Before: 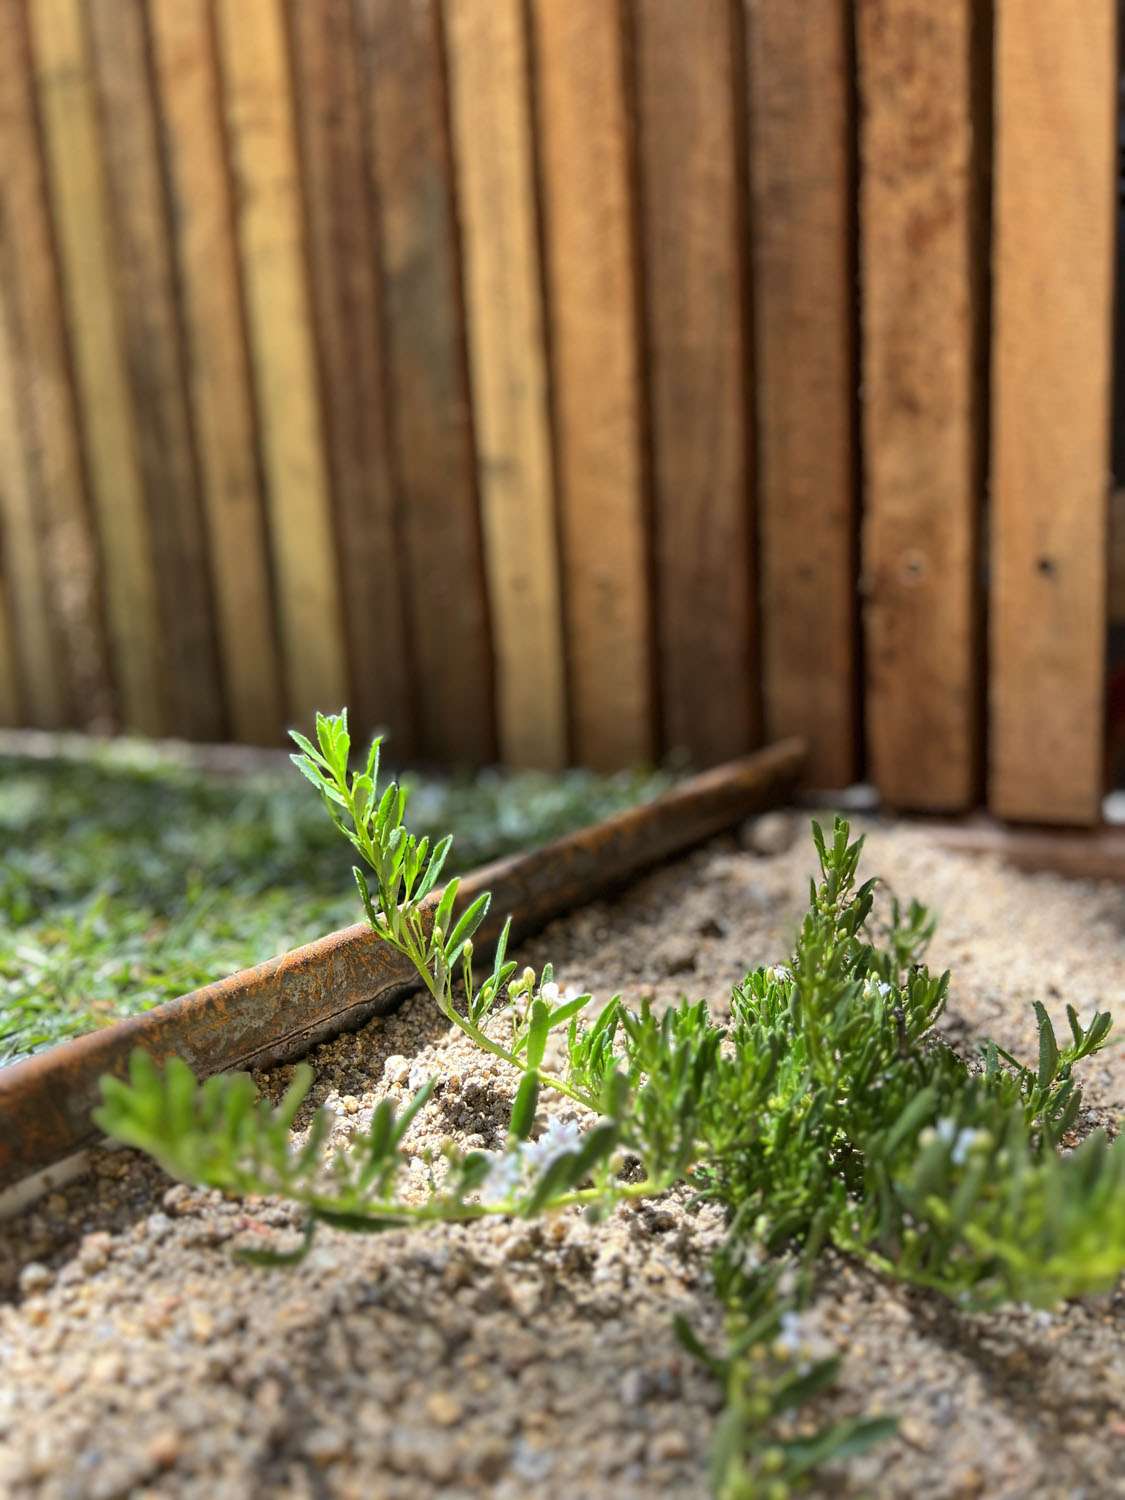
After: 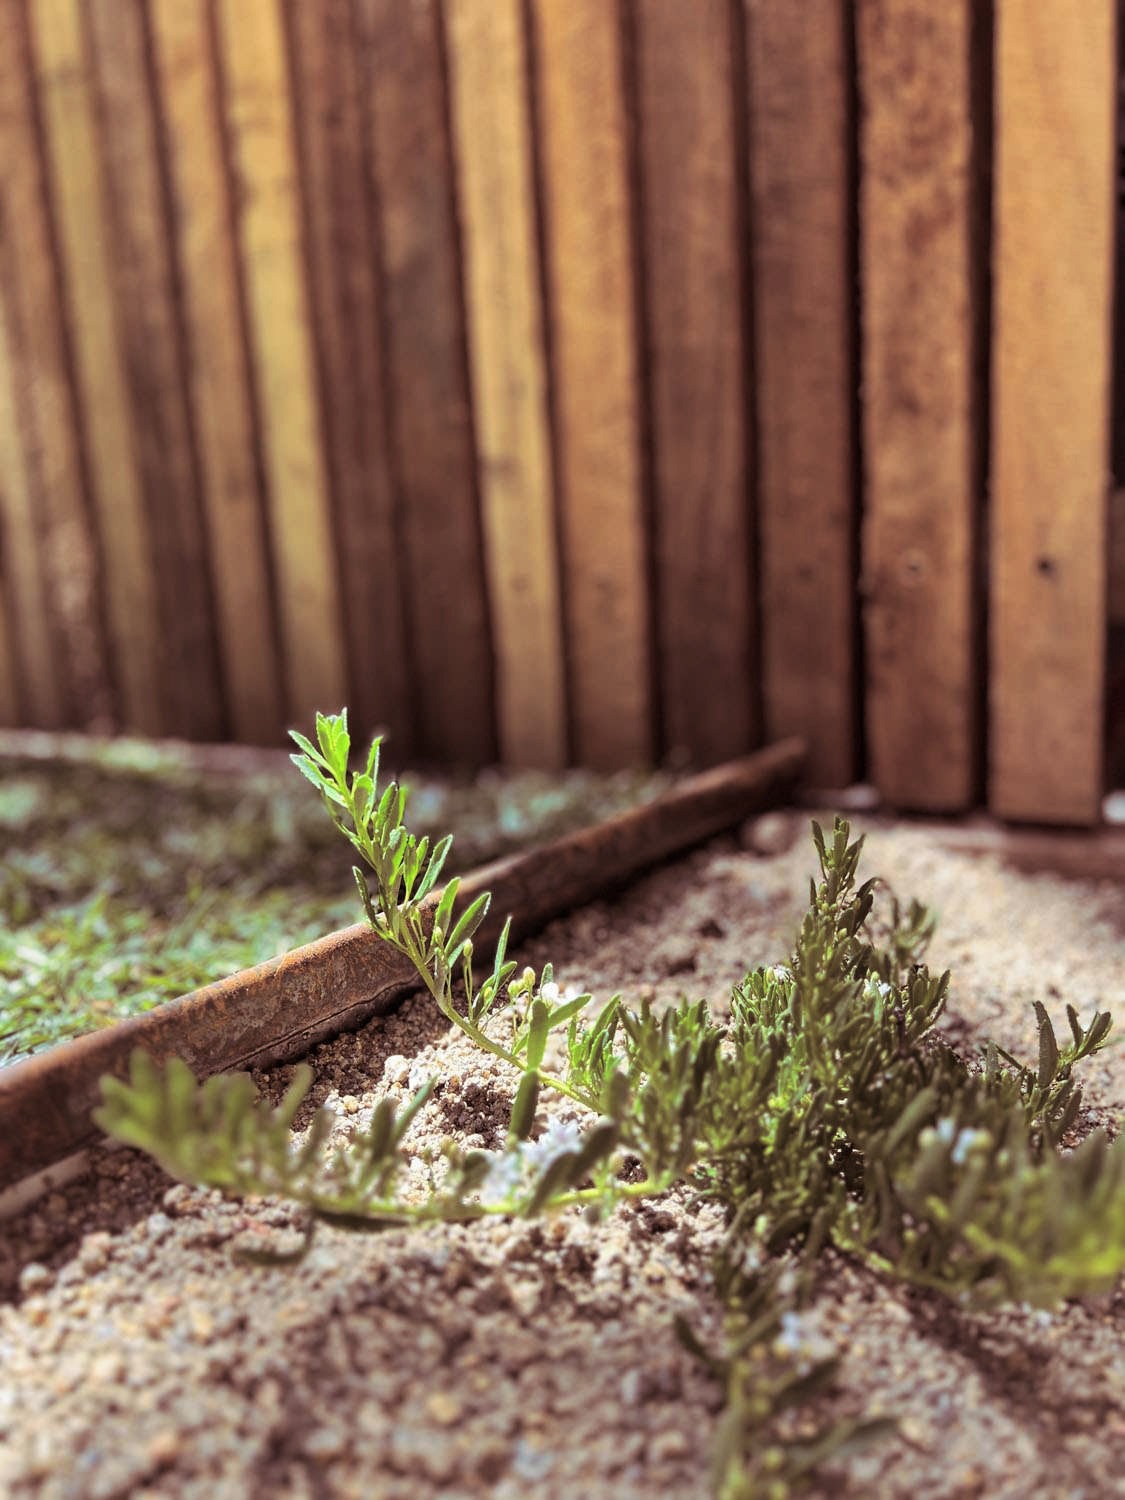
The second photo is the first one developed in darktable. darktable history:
contrast brightness saturation: saturation -0.05
split-toning: shadows › saturation 0.41, highlights › saturation 0, compress 33.55%
